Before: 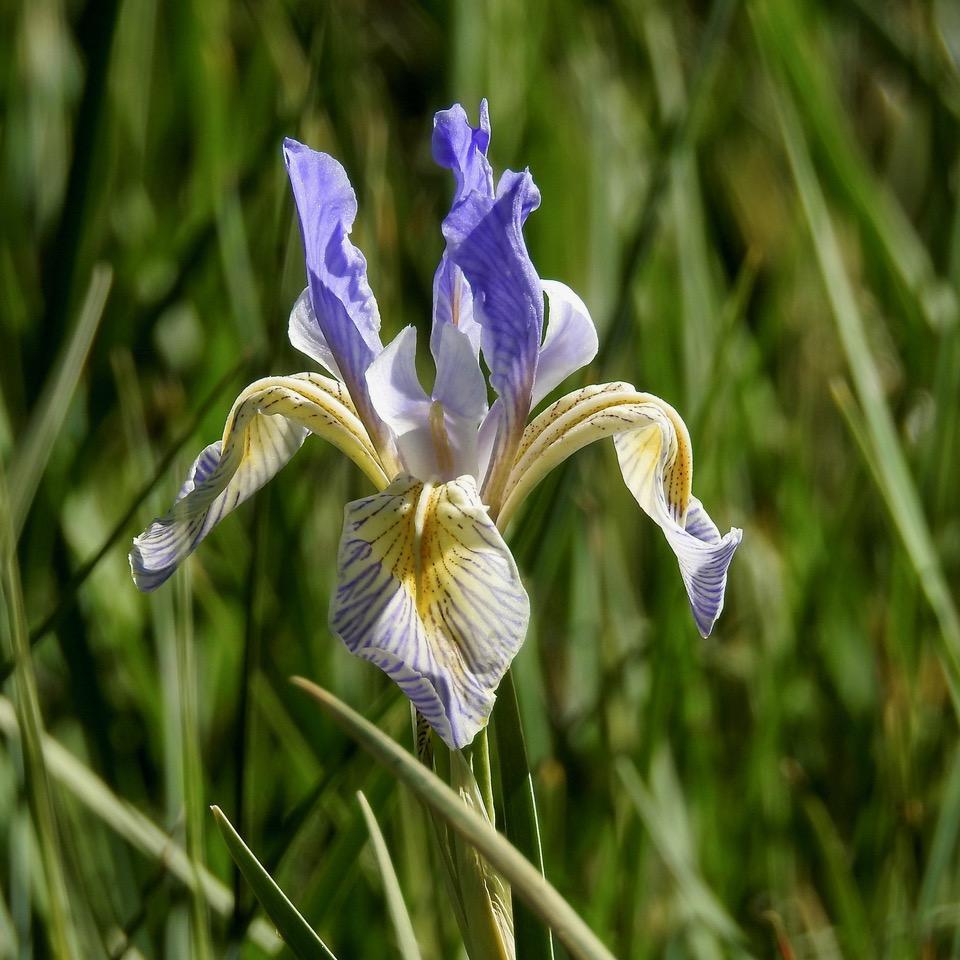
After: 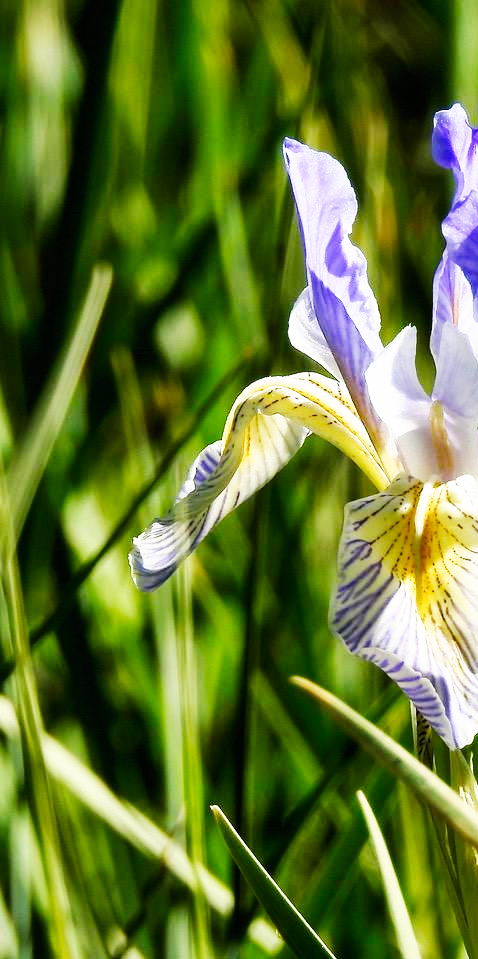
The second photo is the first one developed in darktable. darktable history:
base curve: curves: ch0 [(0, 0) (0.007, 0.004) (0.027, 0.03) (0.046, 0.07) (0.207, 0.54) (0.442, 0.872) (0.673, 0.972) (1, 1)], preserve colors none
crop and rotate: left 0.002%, top 0%, right 50.122%
